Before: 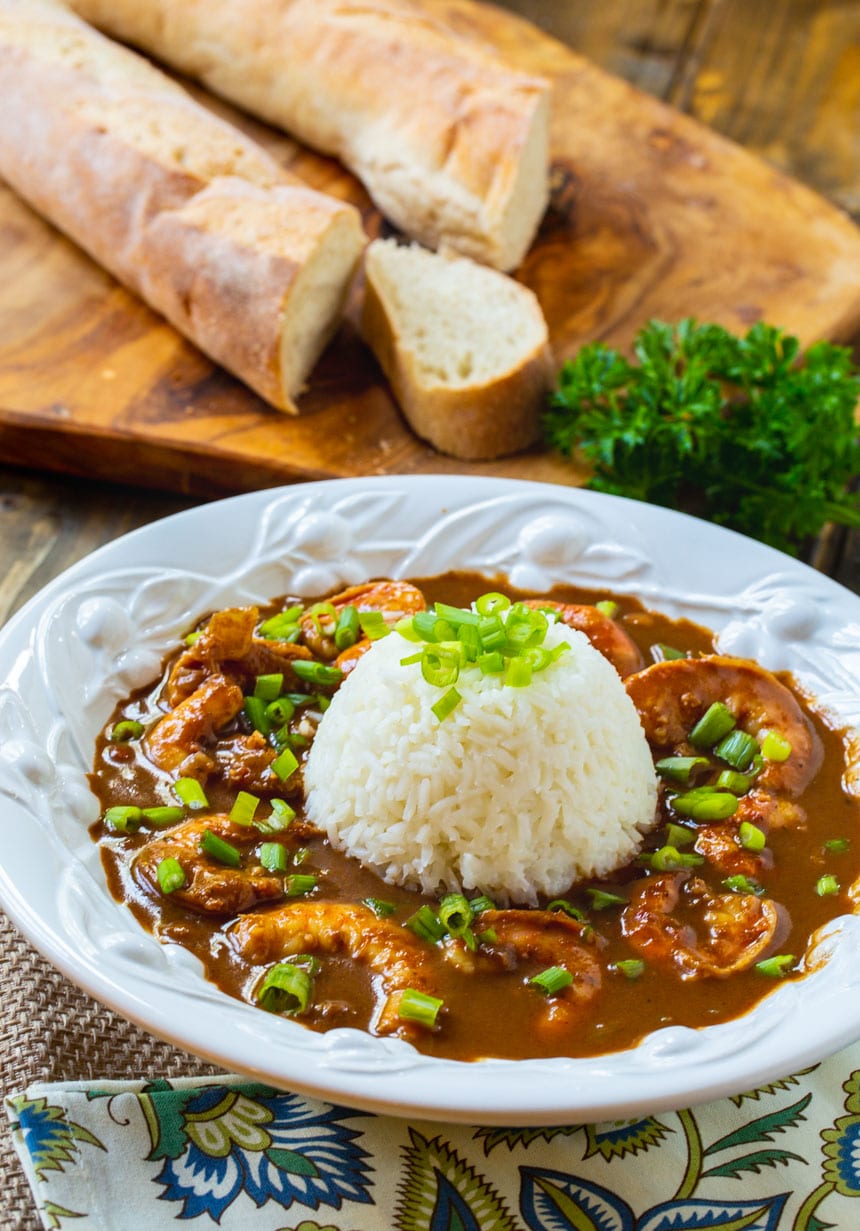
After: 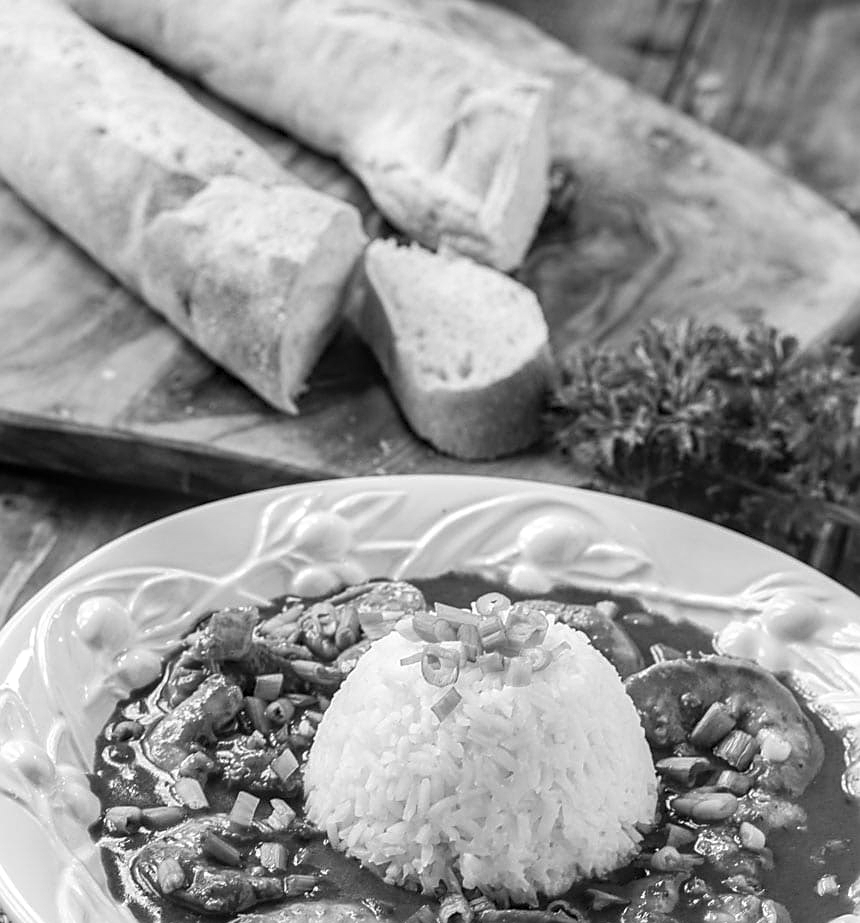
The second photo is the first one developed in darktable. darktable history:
local contrast: on, module defaults
white balance: red 1.138, green 0.996, blue 0.812
monochrome: on, module defaults
color correction: highlights a* -0.182, highlights b* -0.124
sharpen: on, module defaults
crop: bottom 24.988%
